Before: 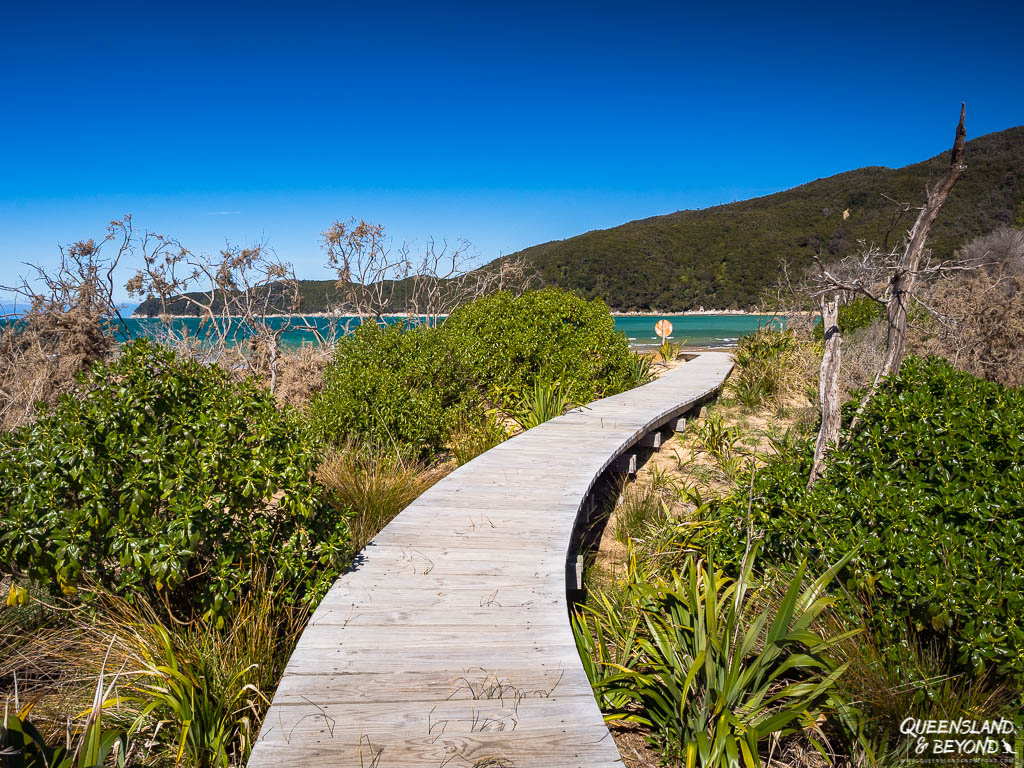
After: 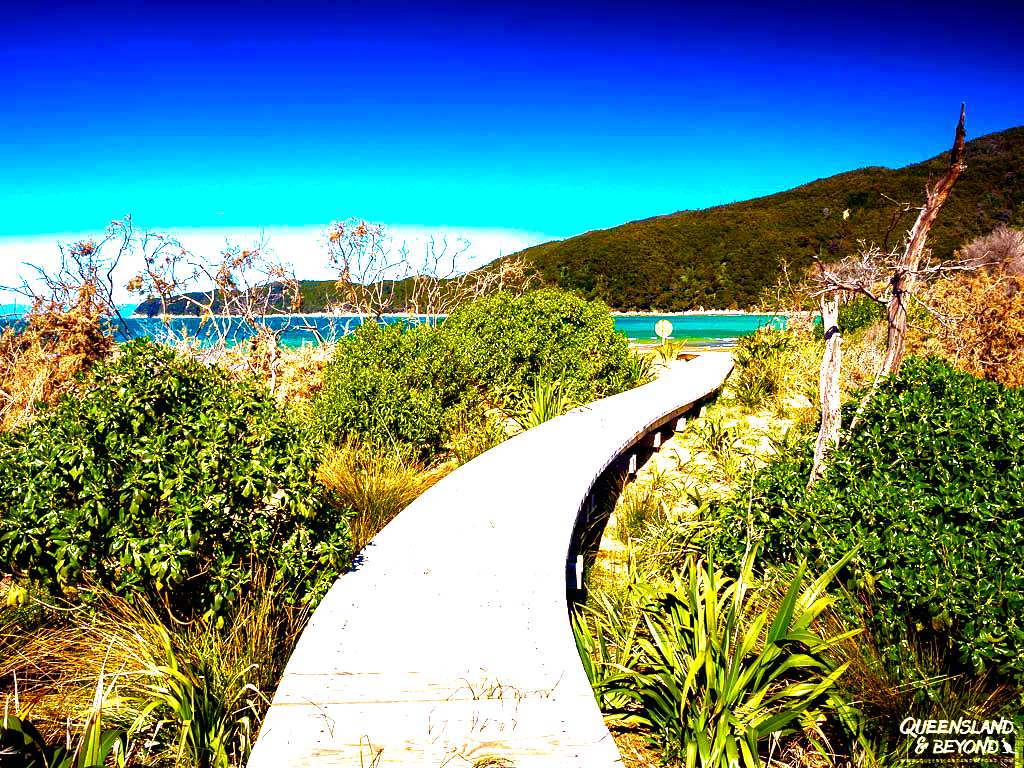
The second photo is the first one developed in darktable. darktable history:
filmic rgb: black relative exposure -8.2 EV, white relative exposure 2.2 EV, threshold 3 EV, hardness 7.11, latitude 85.74%, contrast 1.696, highlights saturation mix -4%, shadows ↔ highlights balance -2.69%, preserve chrominance no, color science v5 (2021), contrast in shadows safe, contrast in highlights safe, enable highlight reconstruction true
exposure: black level correction 0, exposure 0.2 EV, compensate exposure bias true, compensate highlight preservation false
color balance rgb: linear chroma grading › global chroma 25%, perceptual saturation grading › global saturation 40%, perceptual saturation grading › highlights -50%, perceptual saturation grading › shadows 30%, perceptual brilliance grading › global brilliance 25%, global vibrance 60%
tone equalizer: on, module defaults
